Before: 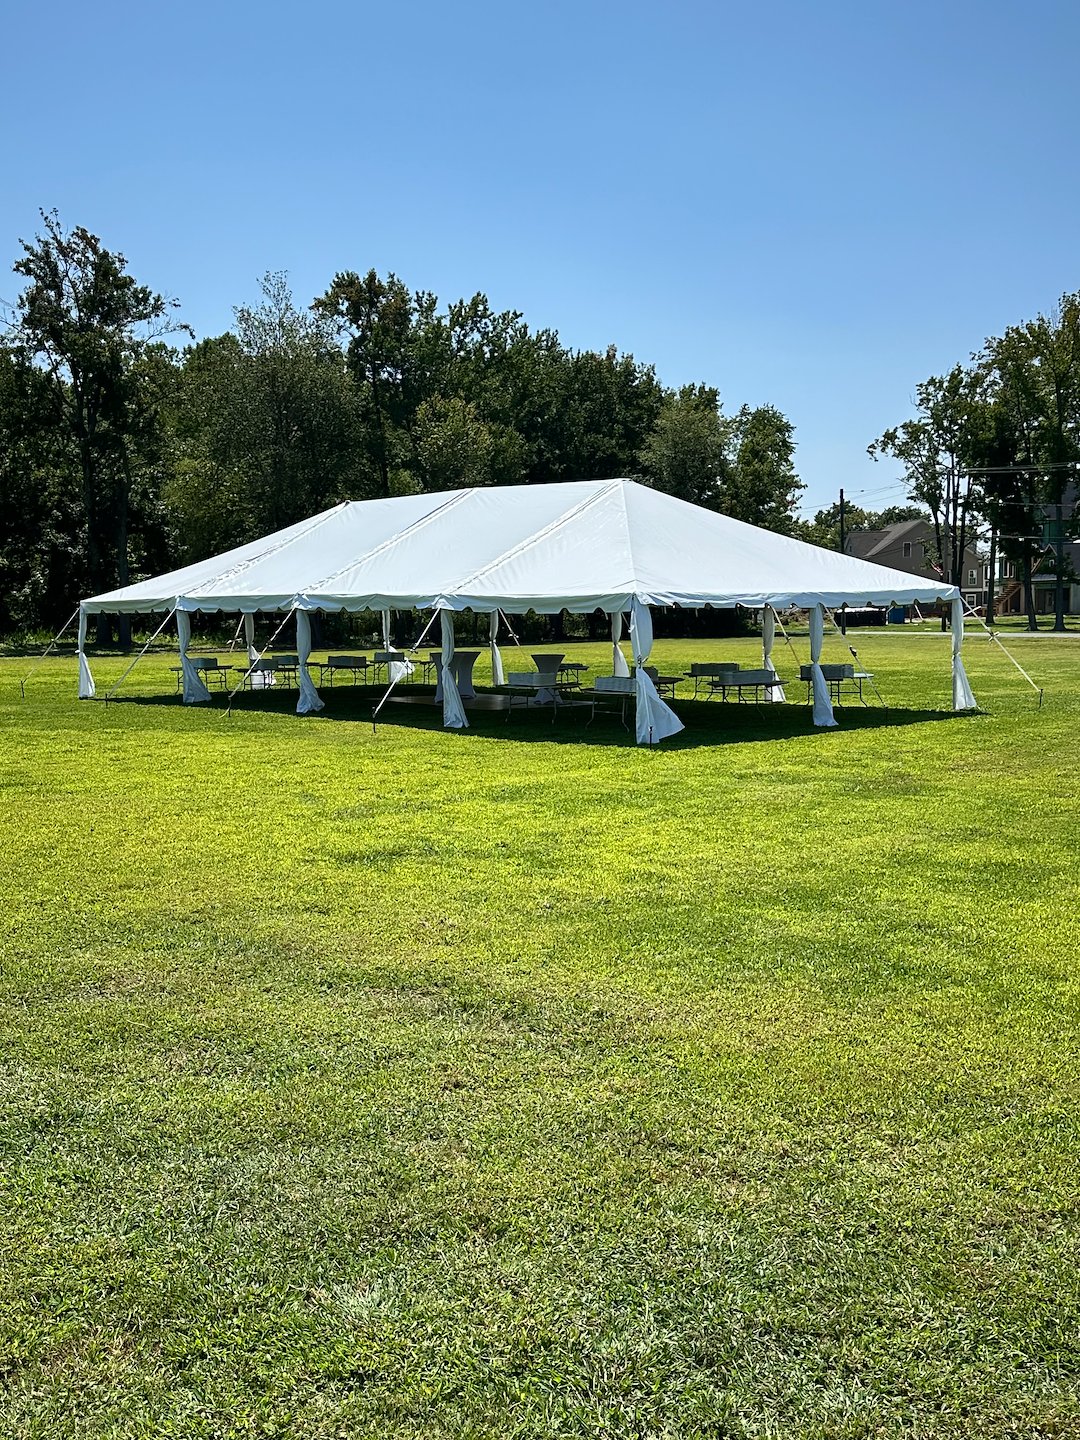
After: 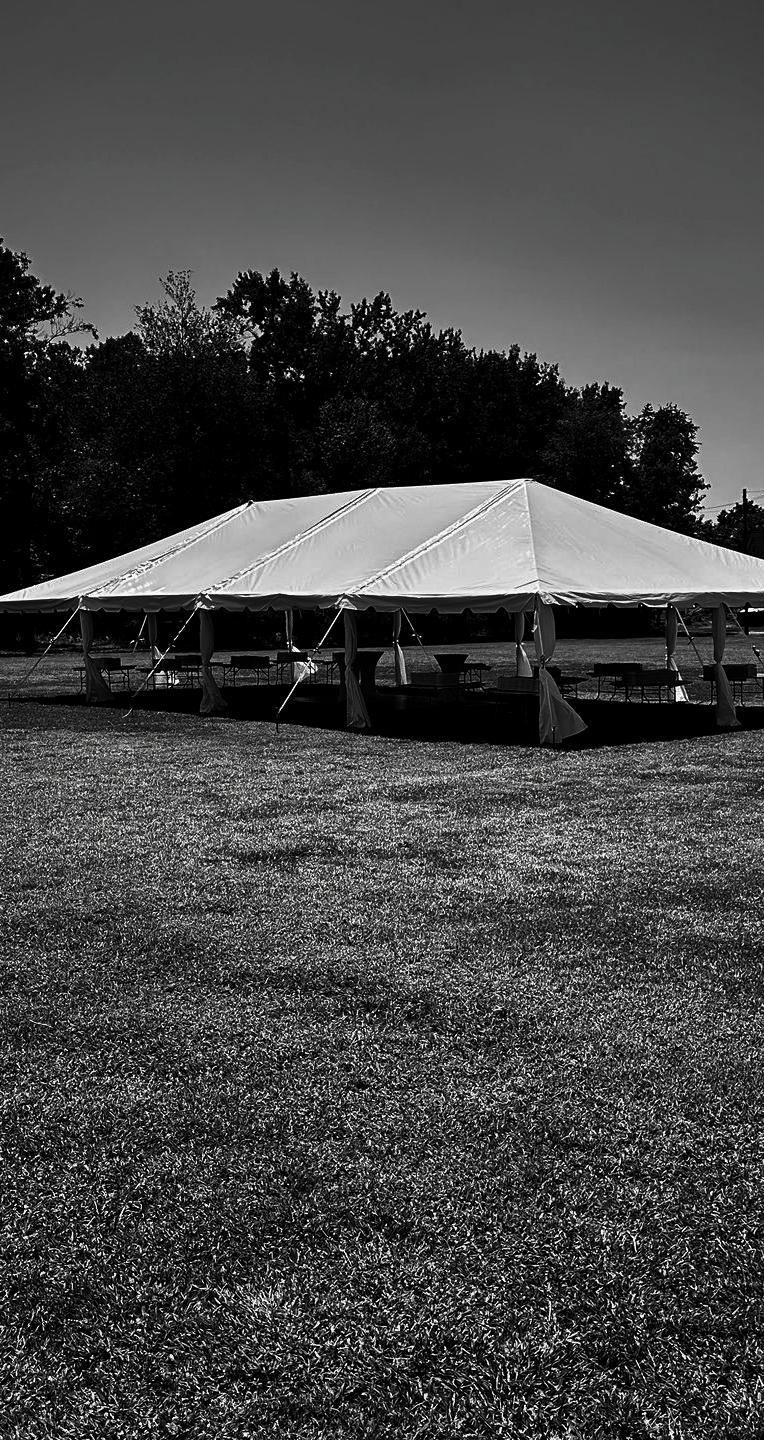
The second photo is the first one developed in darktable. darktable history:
contrast brightness saturation: contrast 0.02, brightness -0.997, saturation -0.996
crop and rotate: left 9.039%, right 20.14%
